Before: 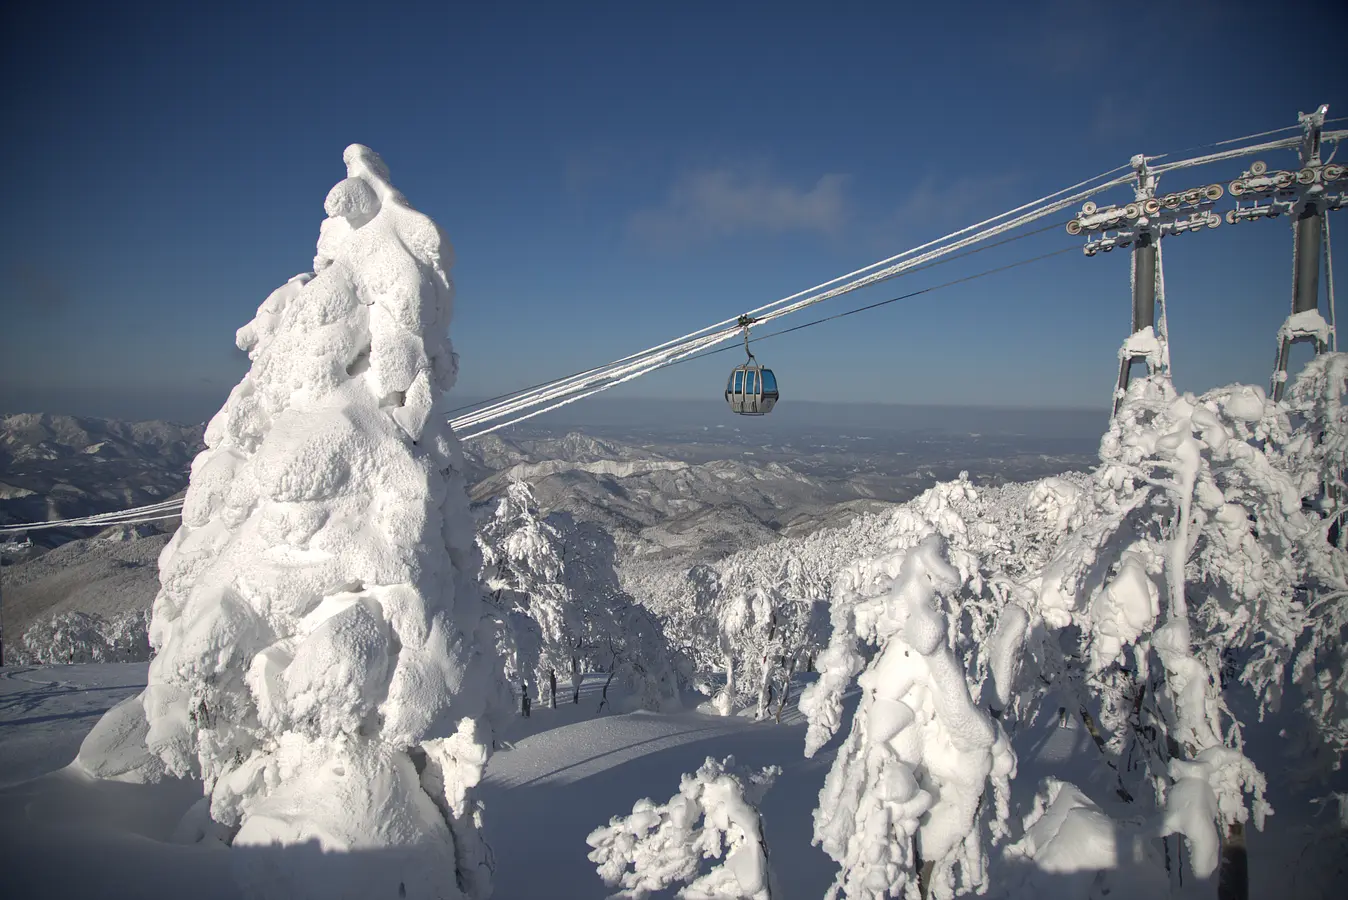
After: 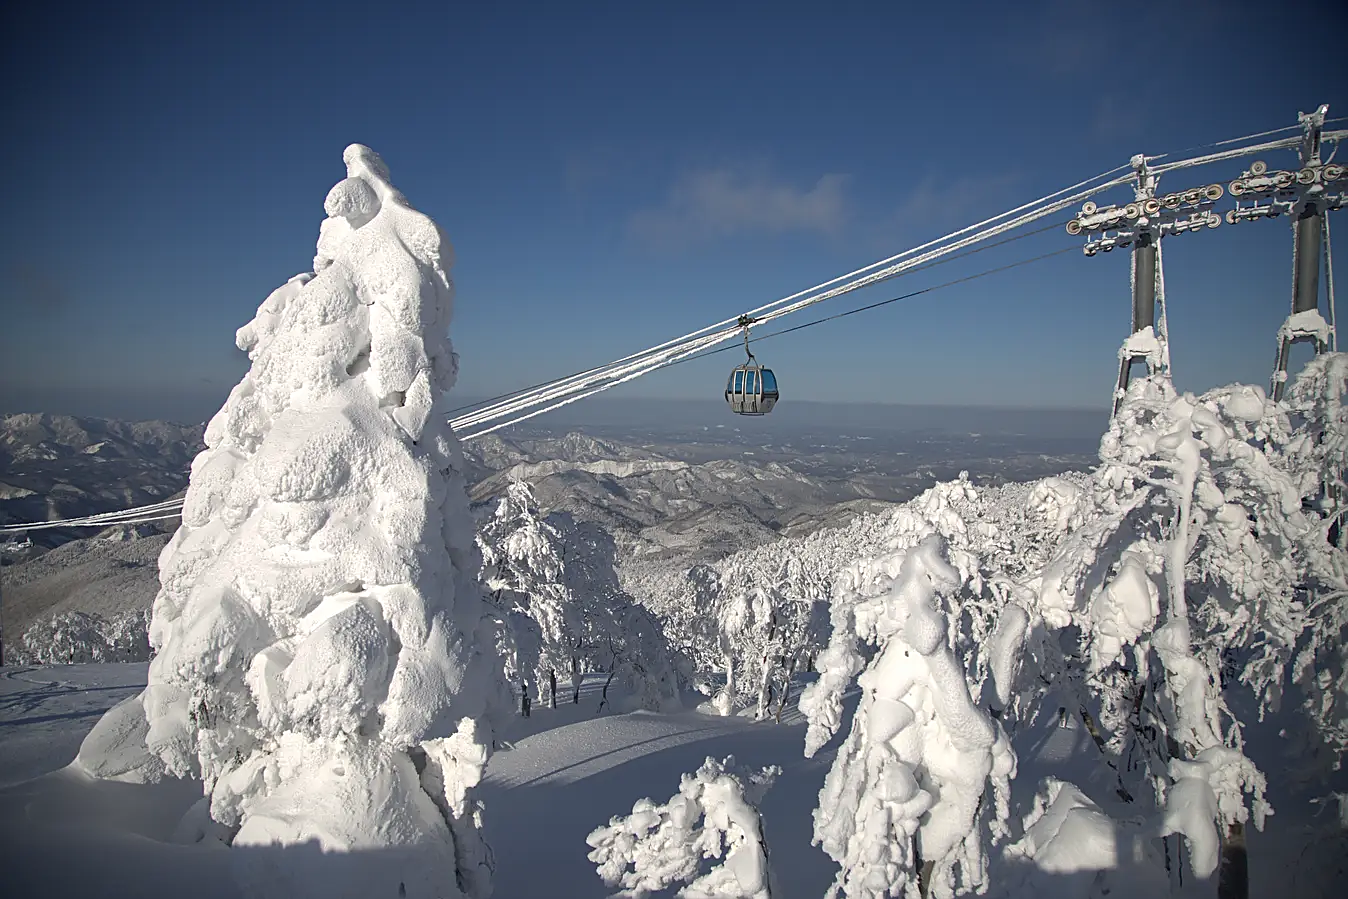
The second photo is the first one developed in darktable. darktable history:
crop: bottom 0.057%
sharpen: on, module defaults
